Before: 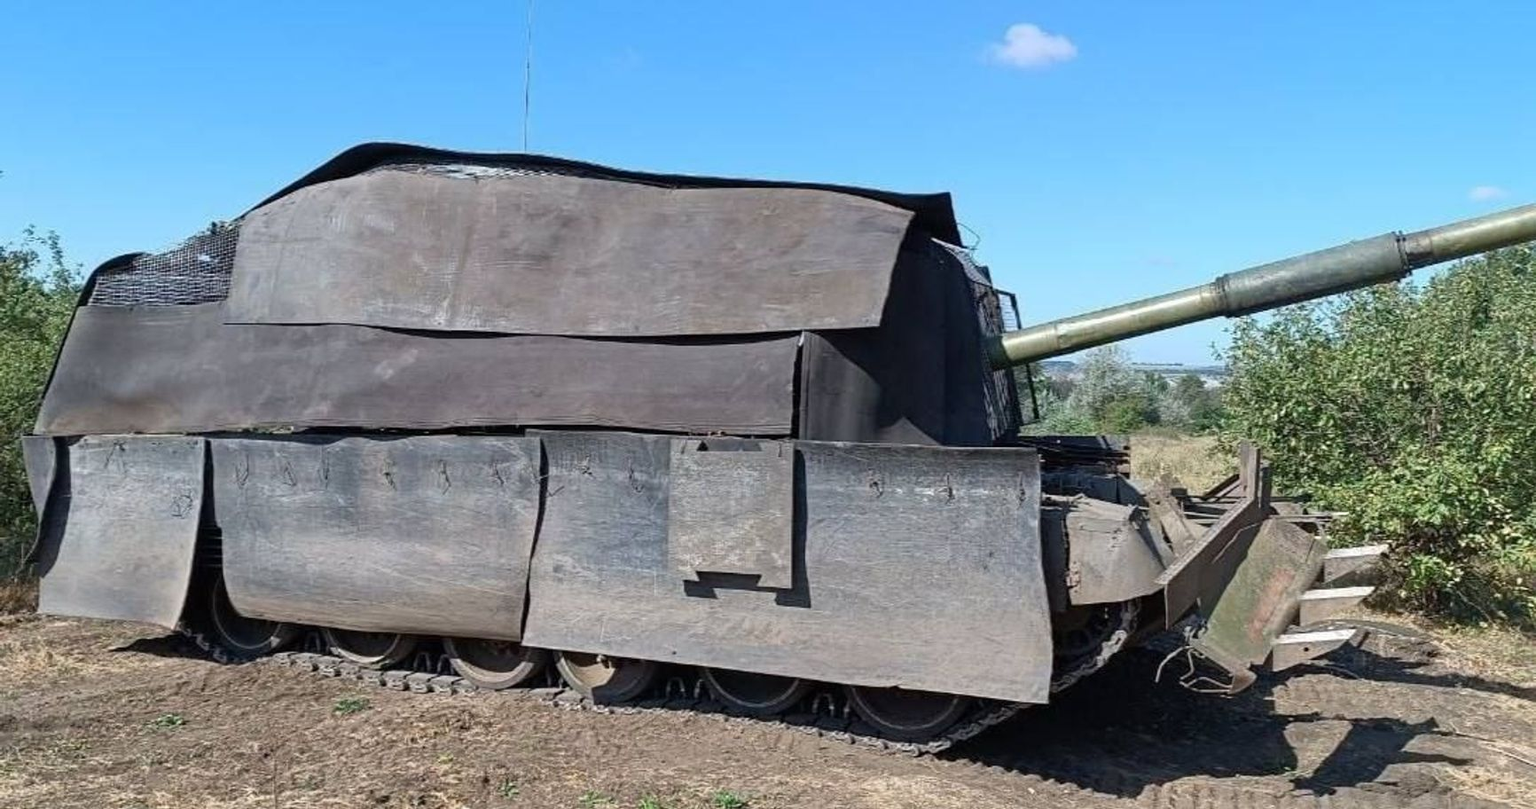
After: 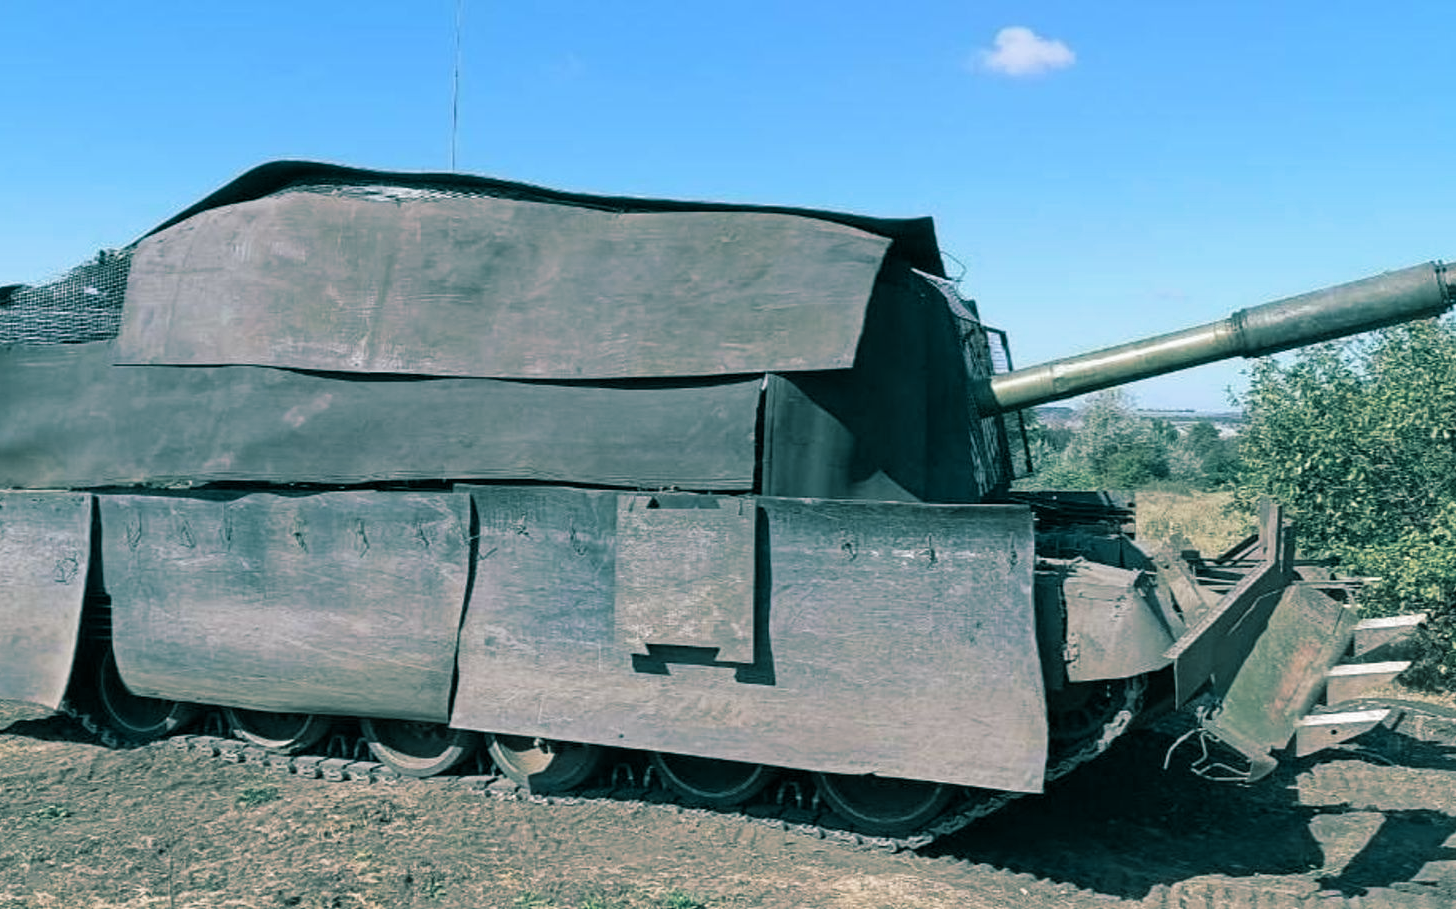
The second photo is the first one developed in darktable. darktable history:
split-toning: shadows › hue 183.6°, shadows › saturation 0.52, highlights › hue 0°, highlights › saturation 0
crop: left 8.026%, right 7.374%
